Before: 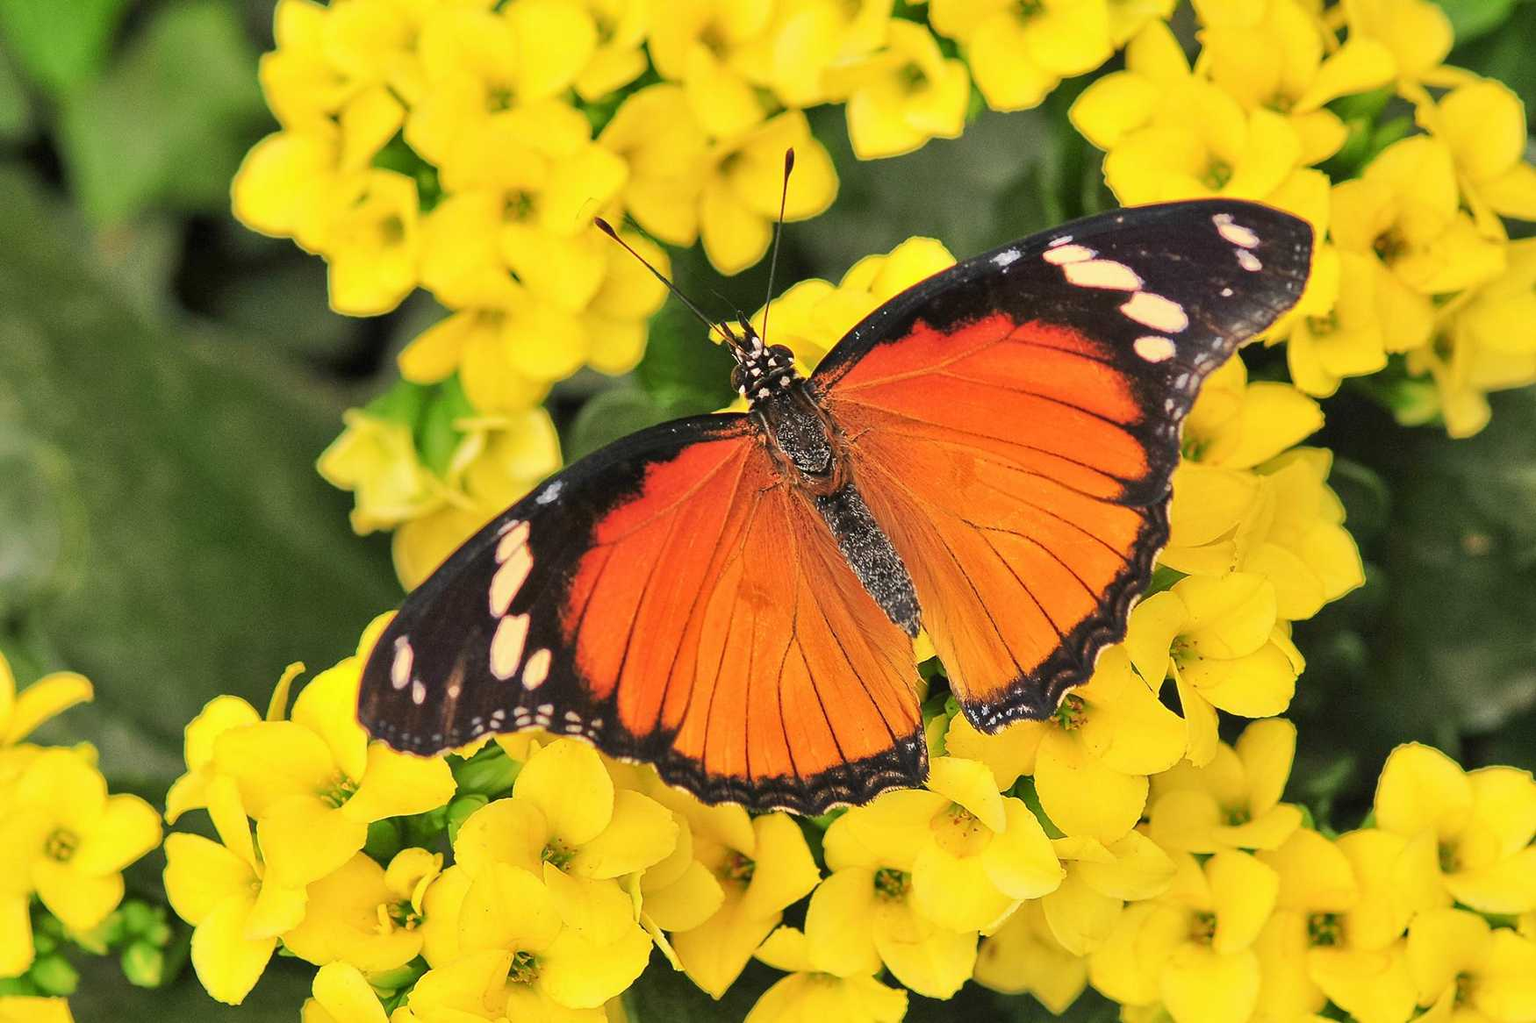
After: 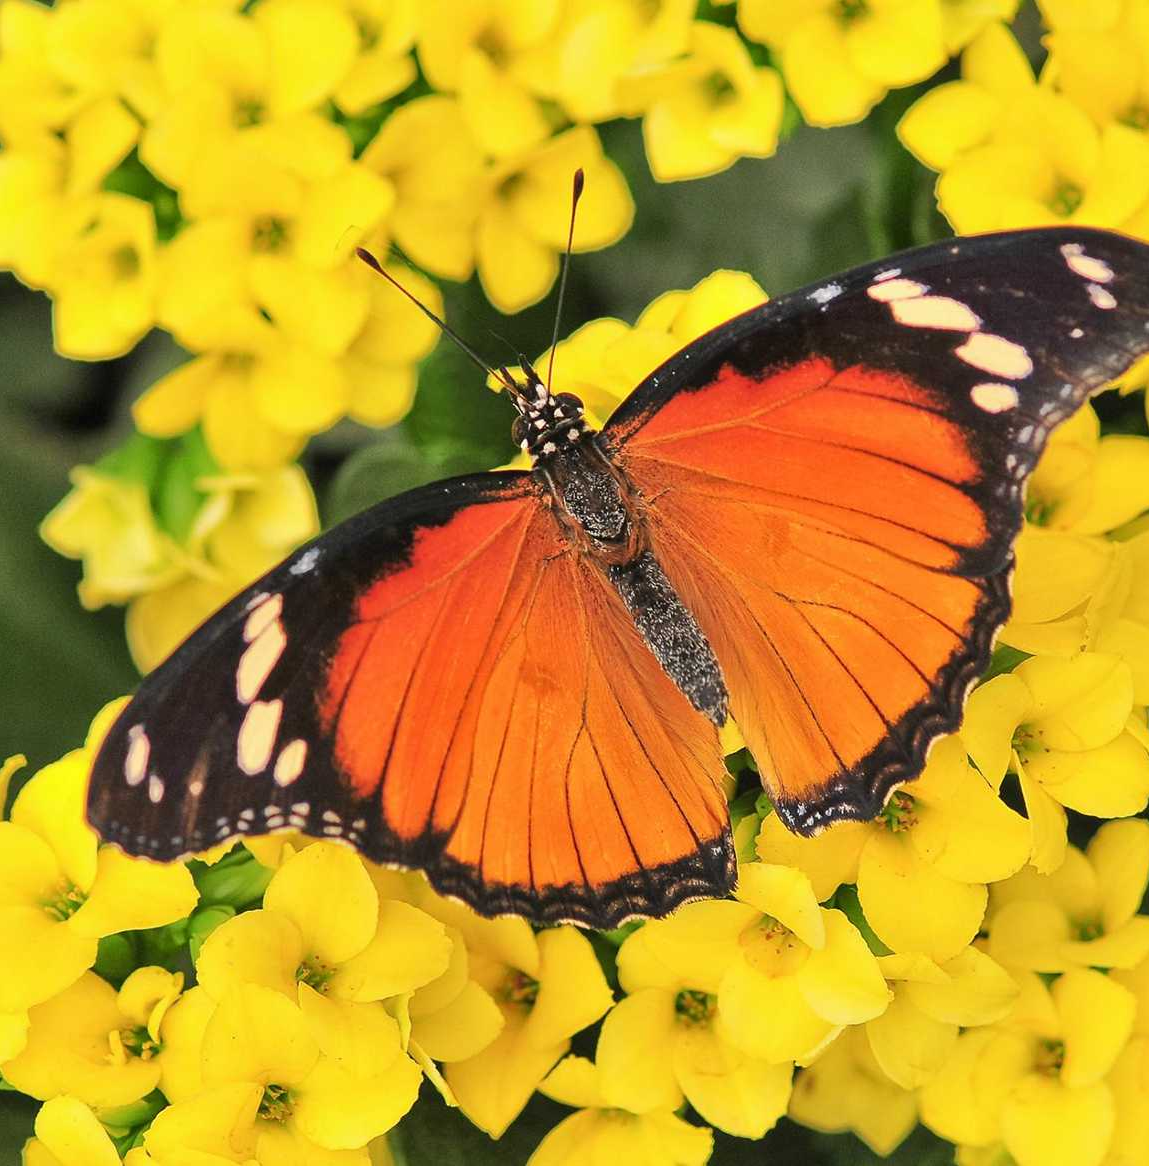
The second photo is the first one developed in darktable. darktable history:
crop and rotate: left 18.39%, right 15.938%
